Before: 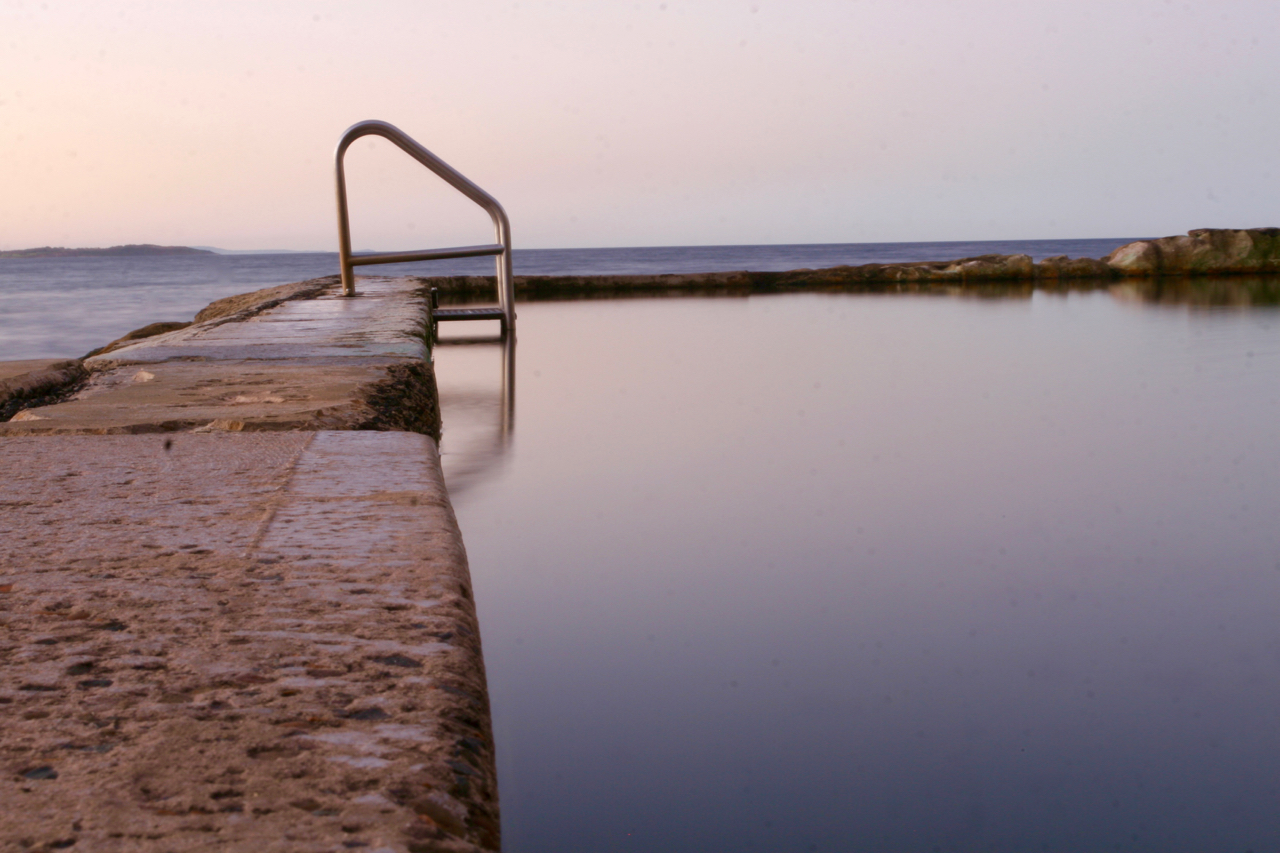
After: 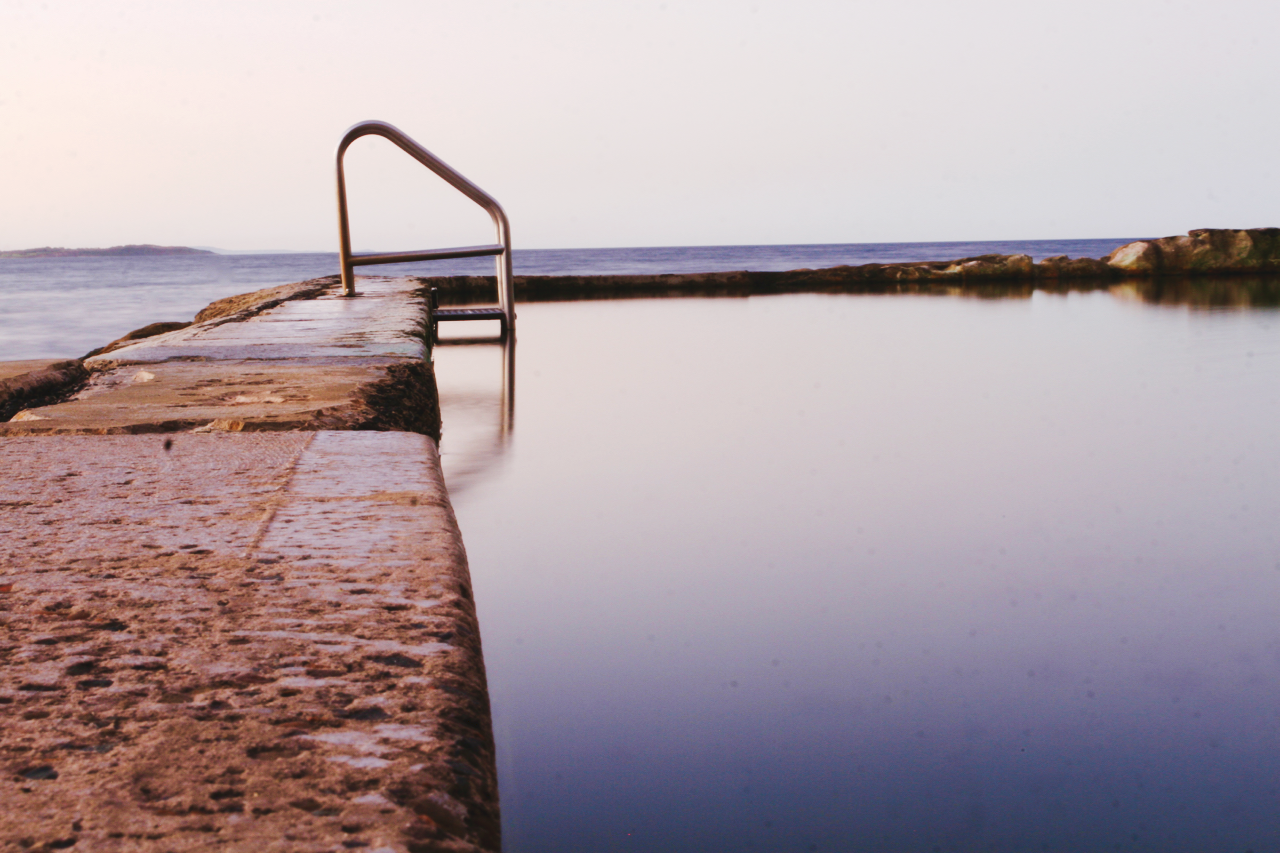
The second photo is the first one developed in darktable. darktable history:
tone curve: curves: ch0 [(0, 0) (0.003, 0.061) (0.011, 0.065) (0.025, 0.066) (0.044, 0.077) (0.069, 0.092) (0.1, 0.106) (0.136, 0.125) (0.177, 0.16) (0.224, 0.206) (0.277, 0.272) (0.335, 0.356) (0.399, 0.472) (0.468, 0.59) (0.543, 0.686) (0.623, 0.766) (0.709, 0.832) (0.801, 0.886) (0.898, 0.929) (1, 1)], preserve colors none
contrast brightness saturation: saturation -0.1
